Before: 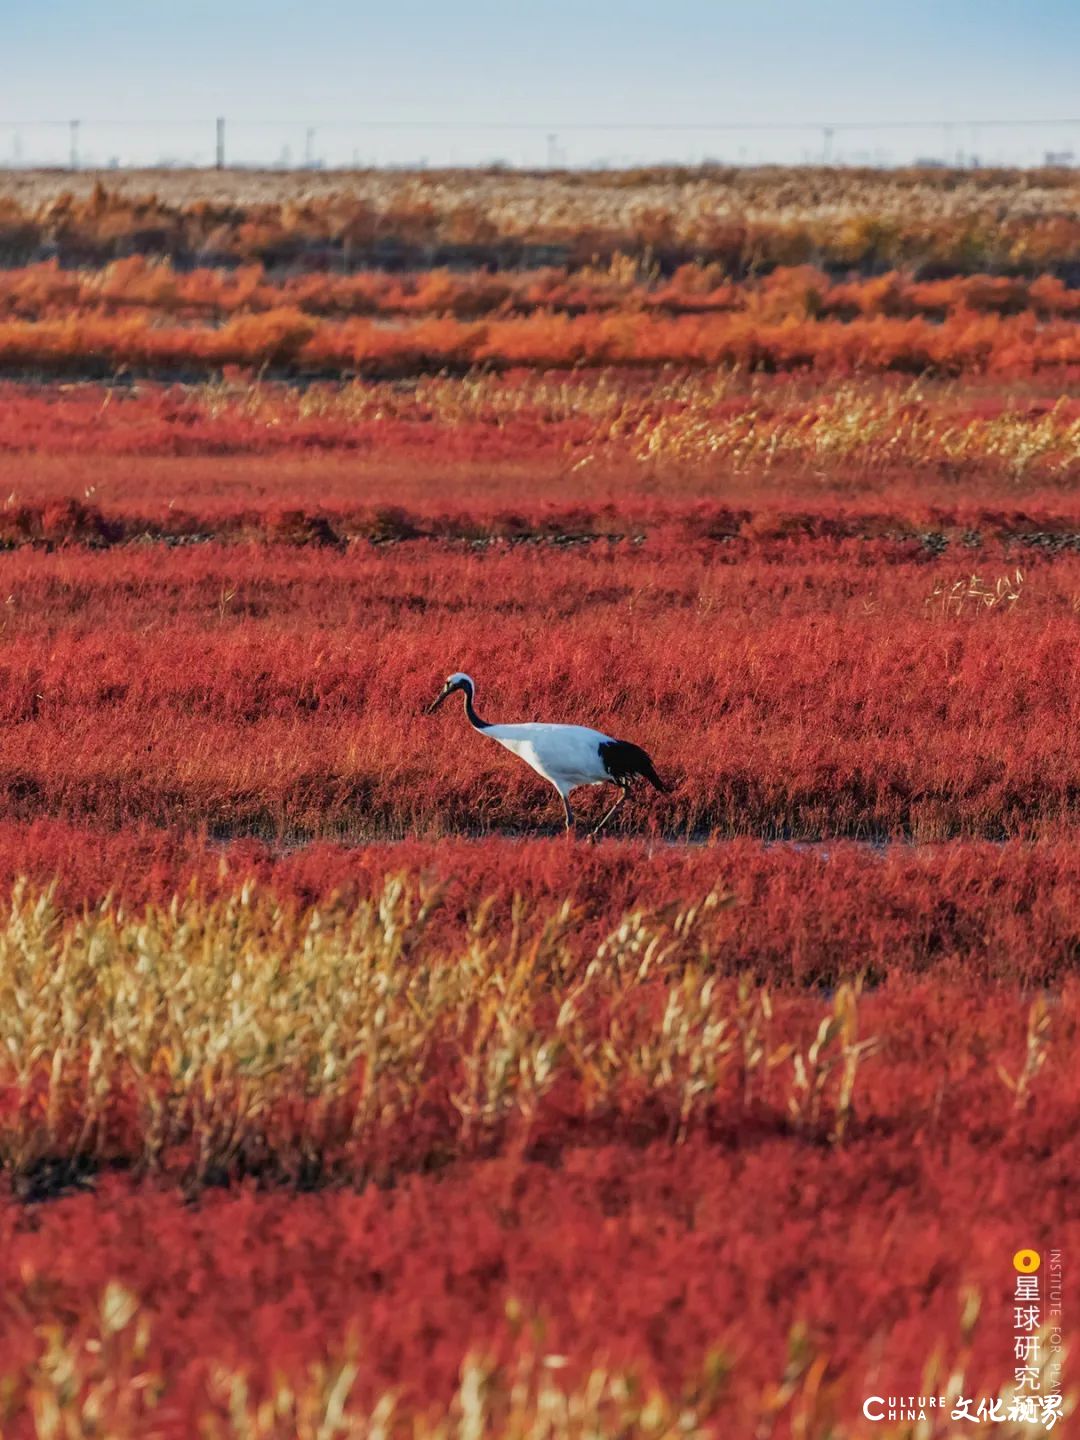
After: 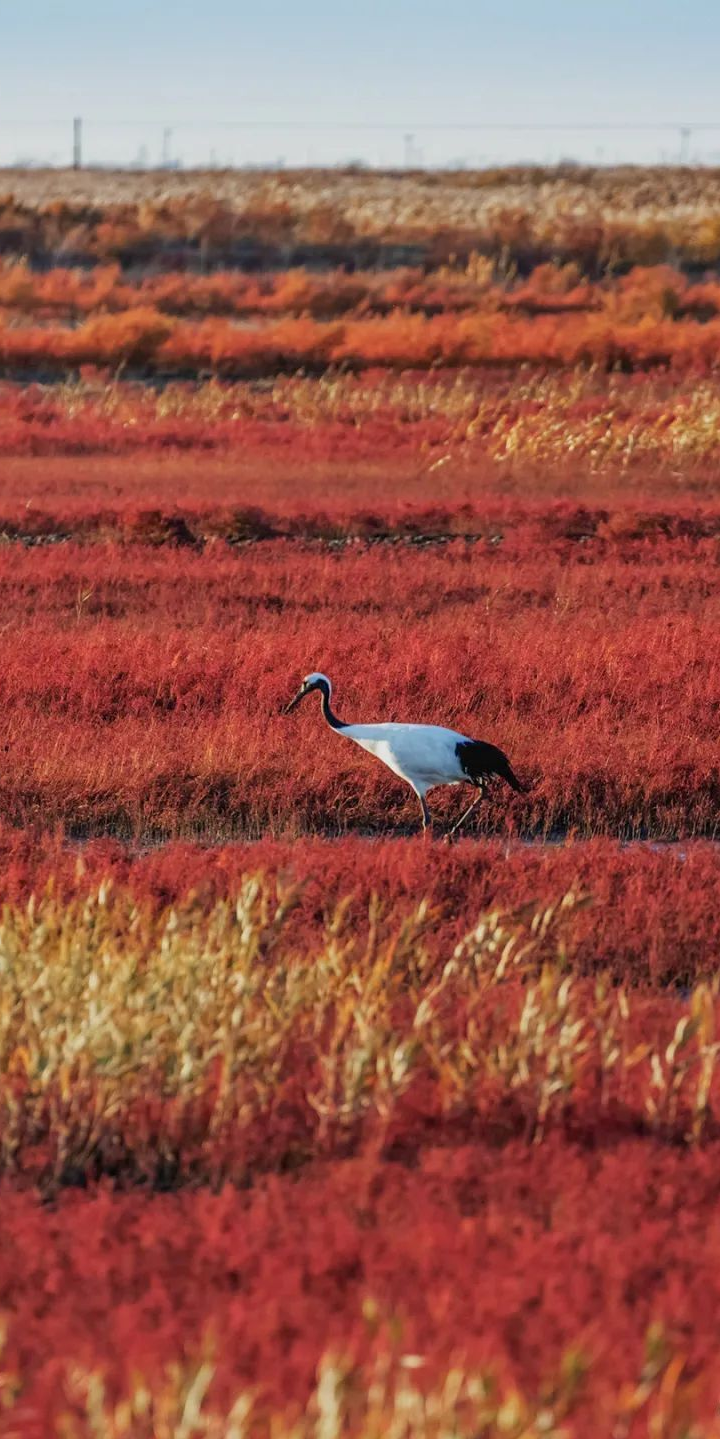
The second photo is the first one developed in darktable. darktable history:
crop and rotate: left 13.394%, right 19.87%
